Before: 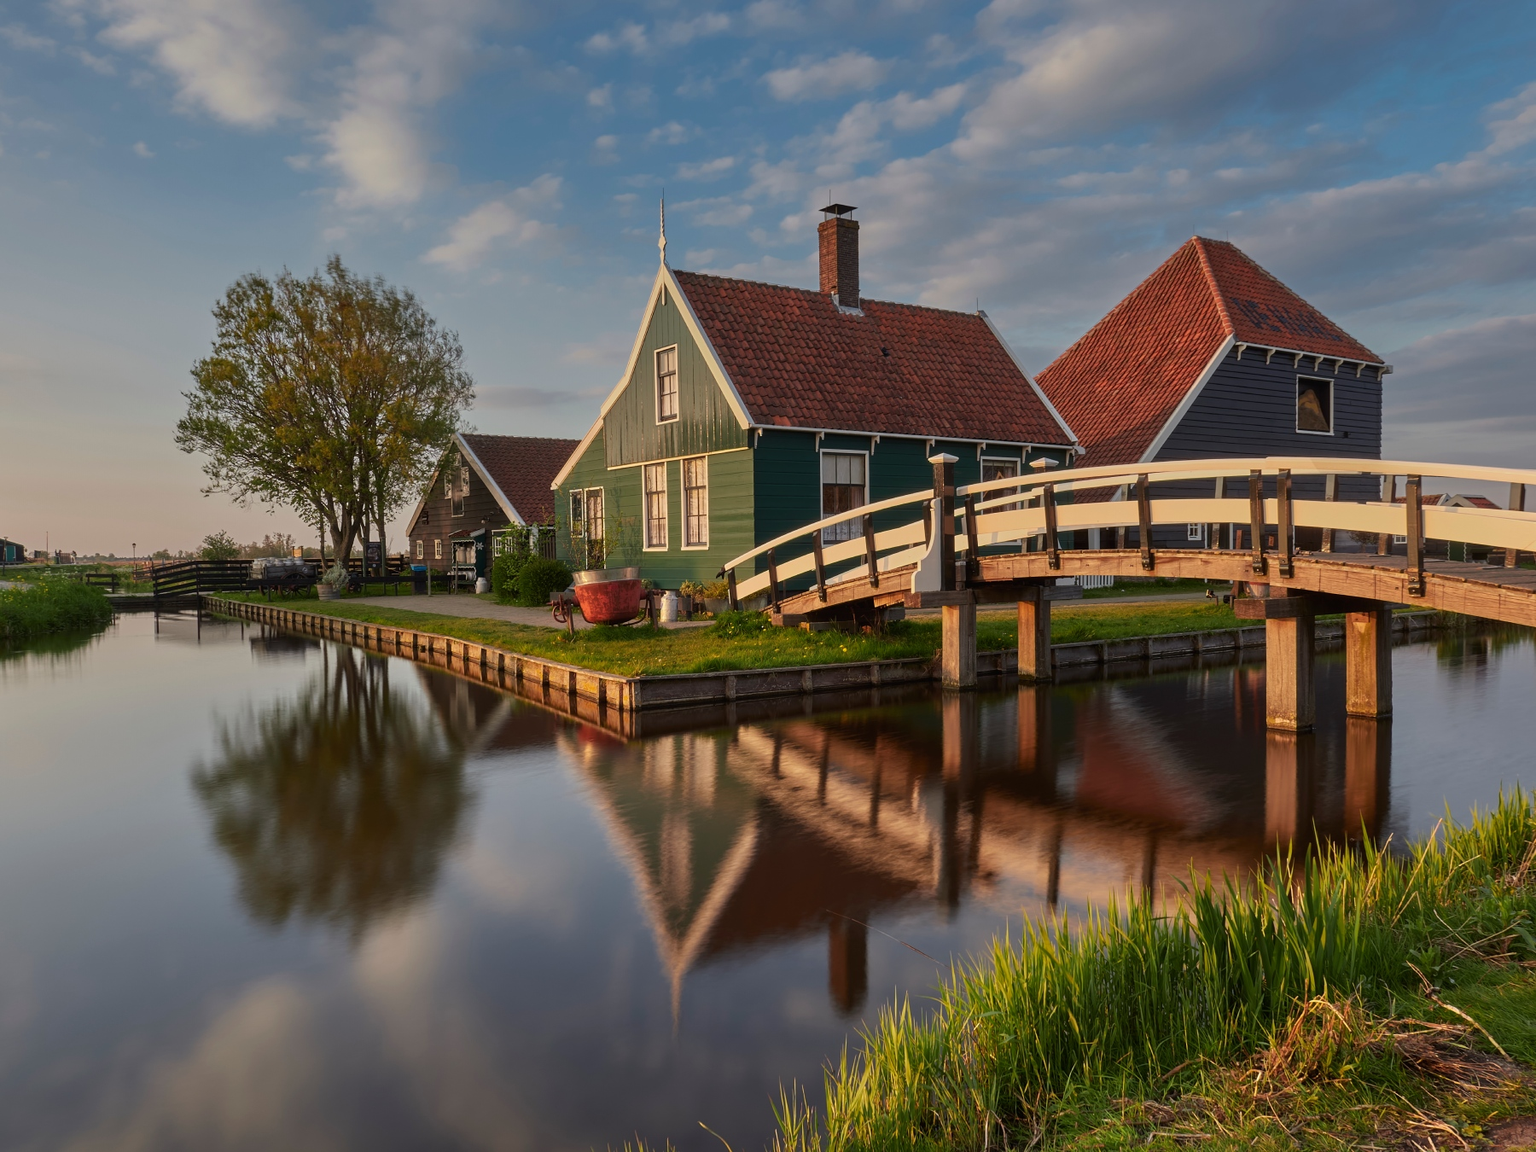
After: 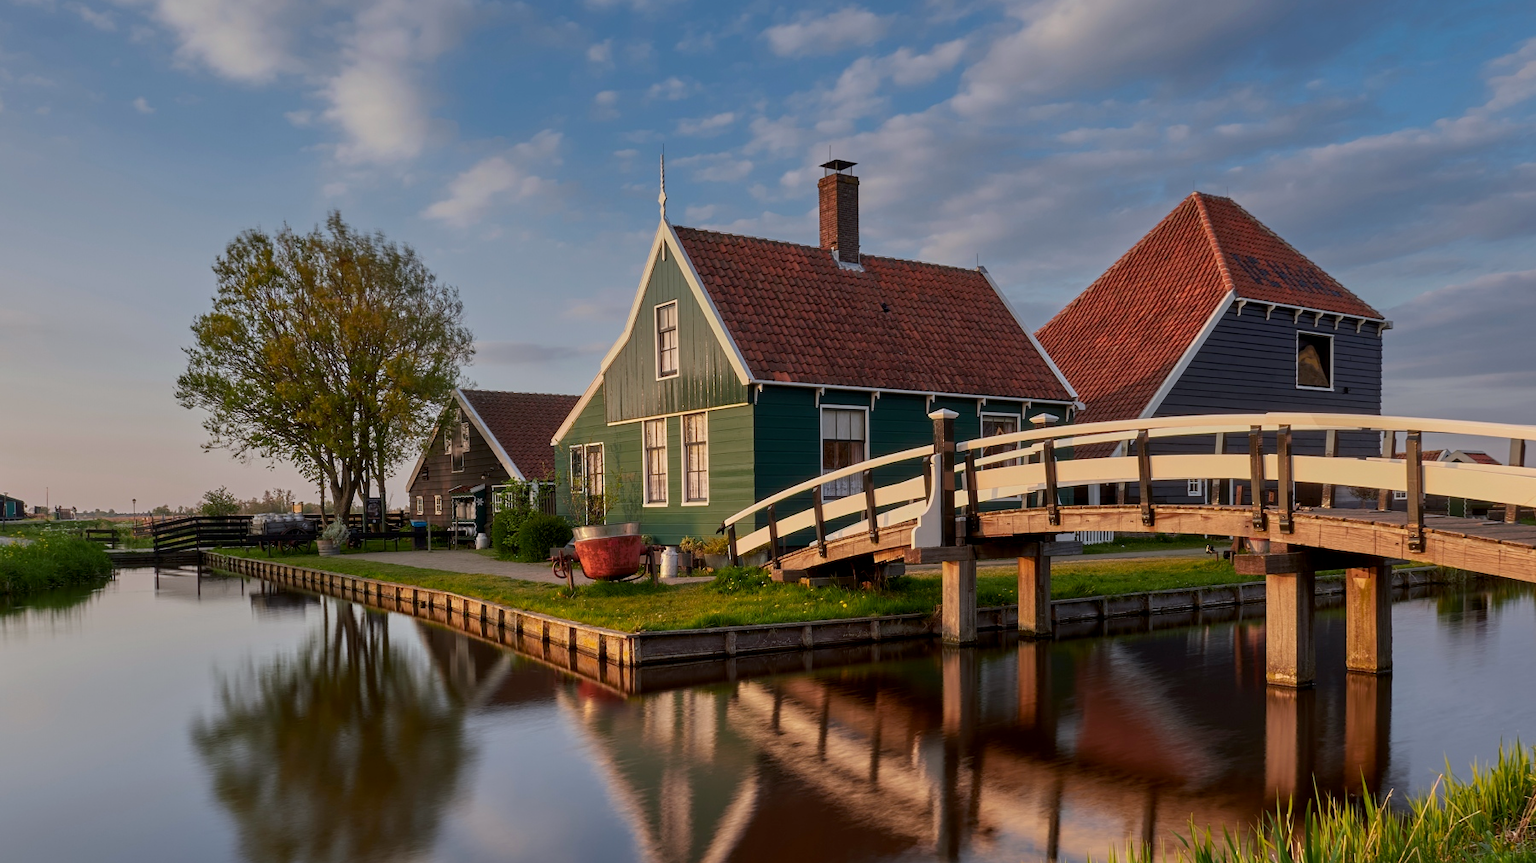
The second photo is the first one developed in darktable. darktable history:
exposure: black level correction 0.004, exposure 0.014 EV, compensate highlight preservation false
crop: top 3.857%, bottom 21.132%
white balance: red 0.984, blue 1.059
